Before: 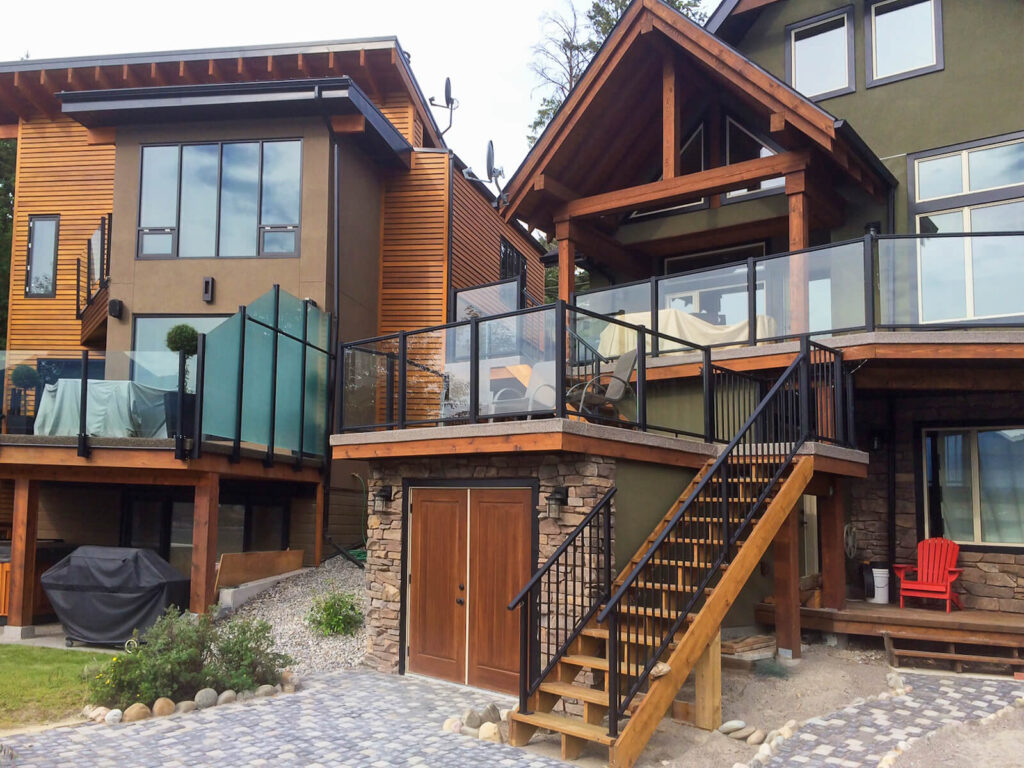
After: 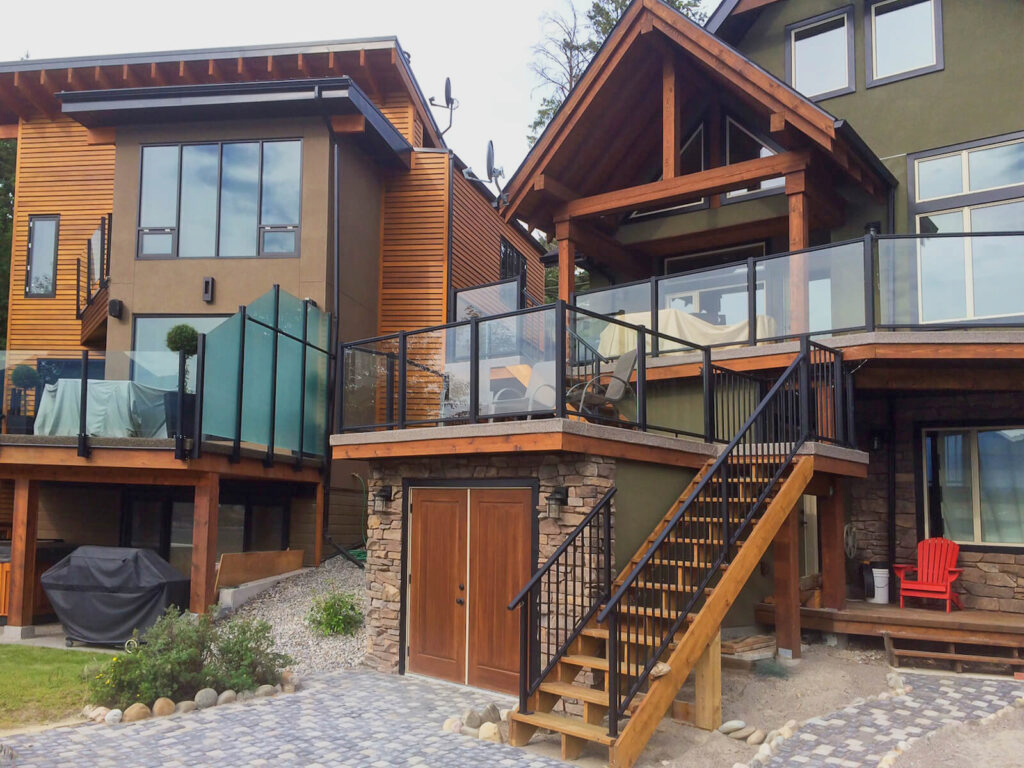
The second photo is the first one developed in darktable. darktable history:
color balance rgb: perceptual saturation grading › global saturation -0.126%, contrast -10.348%
